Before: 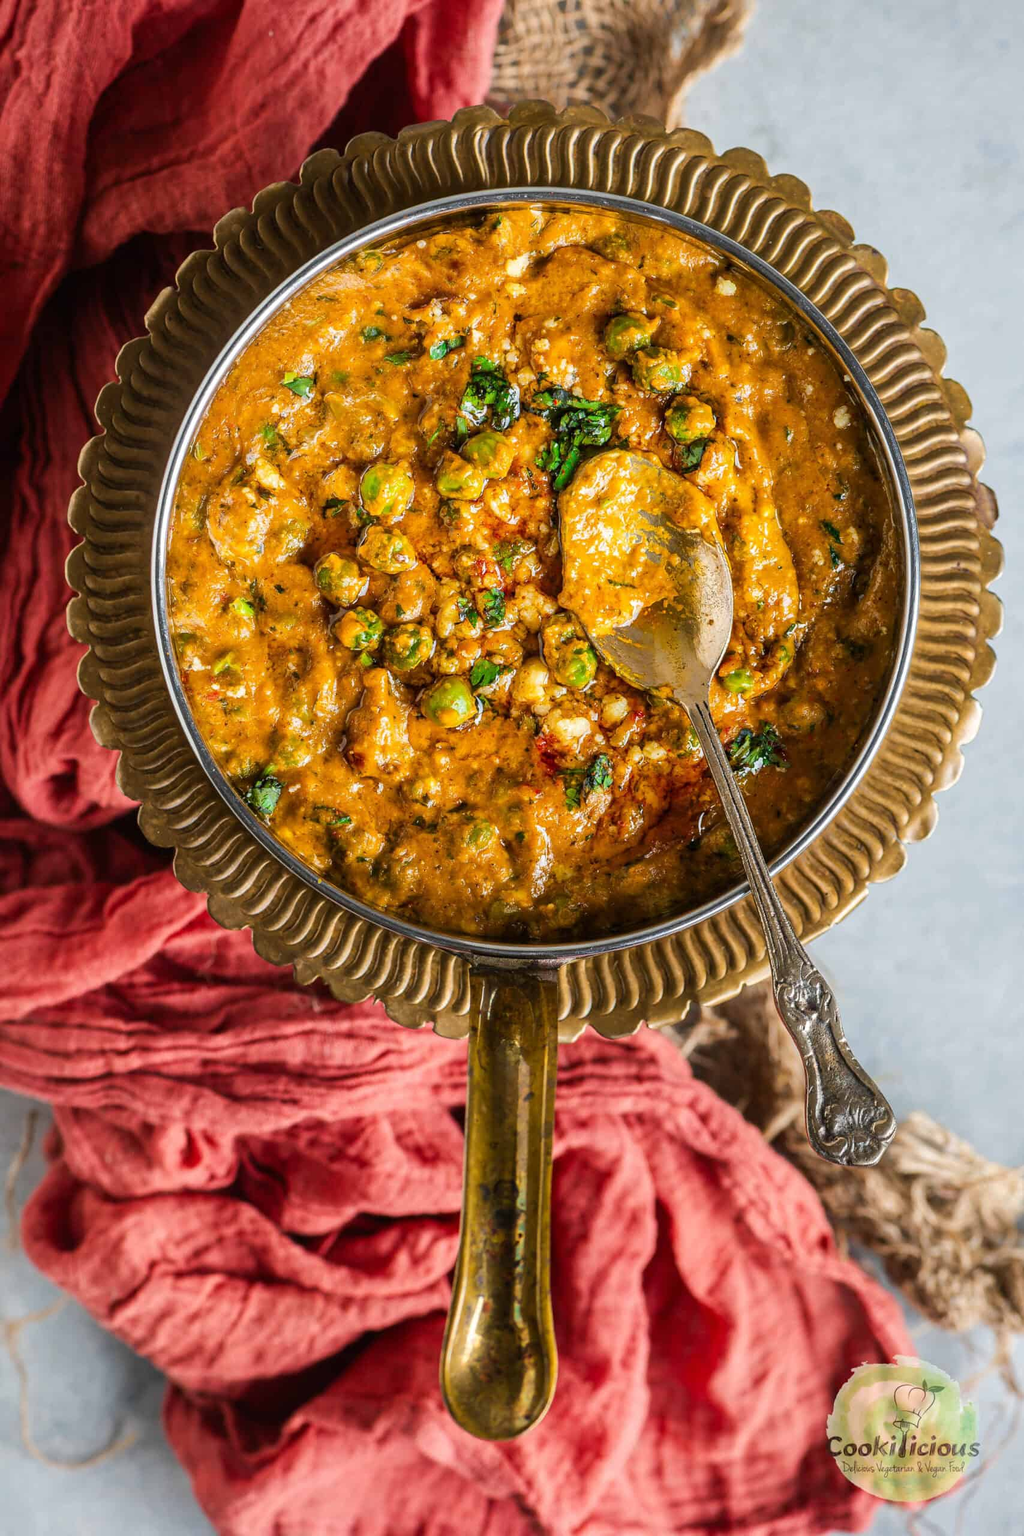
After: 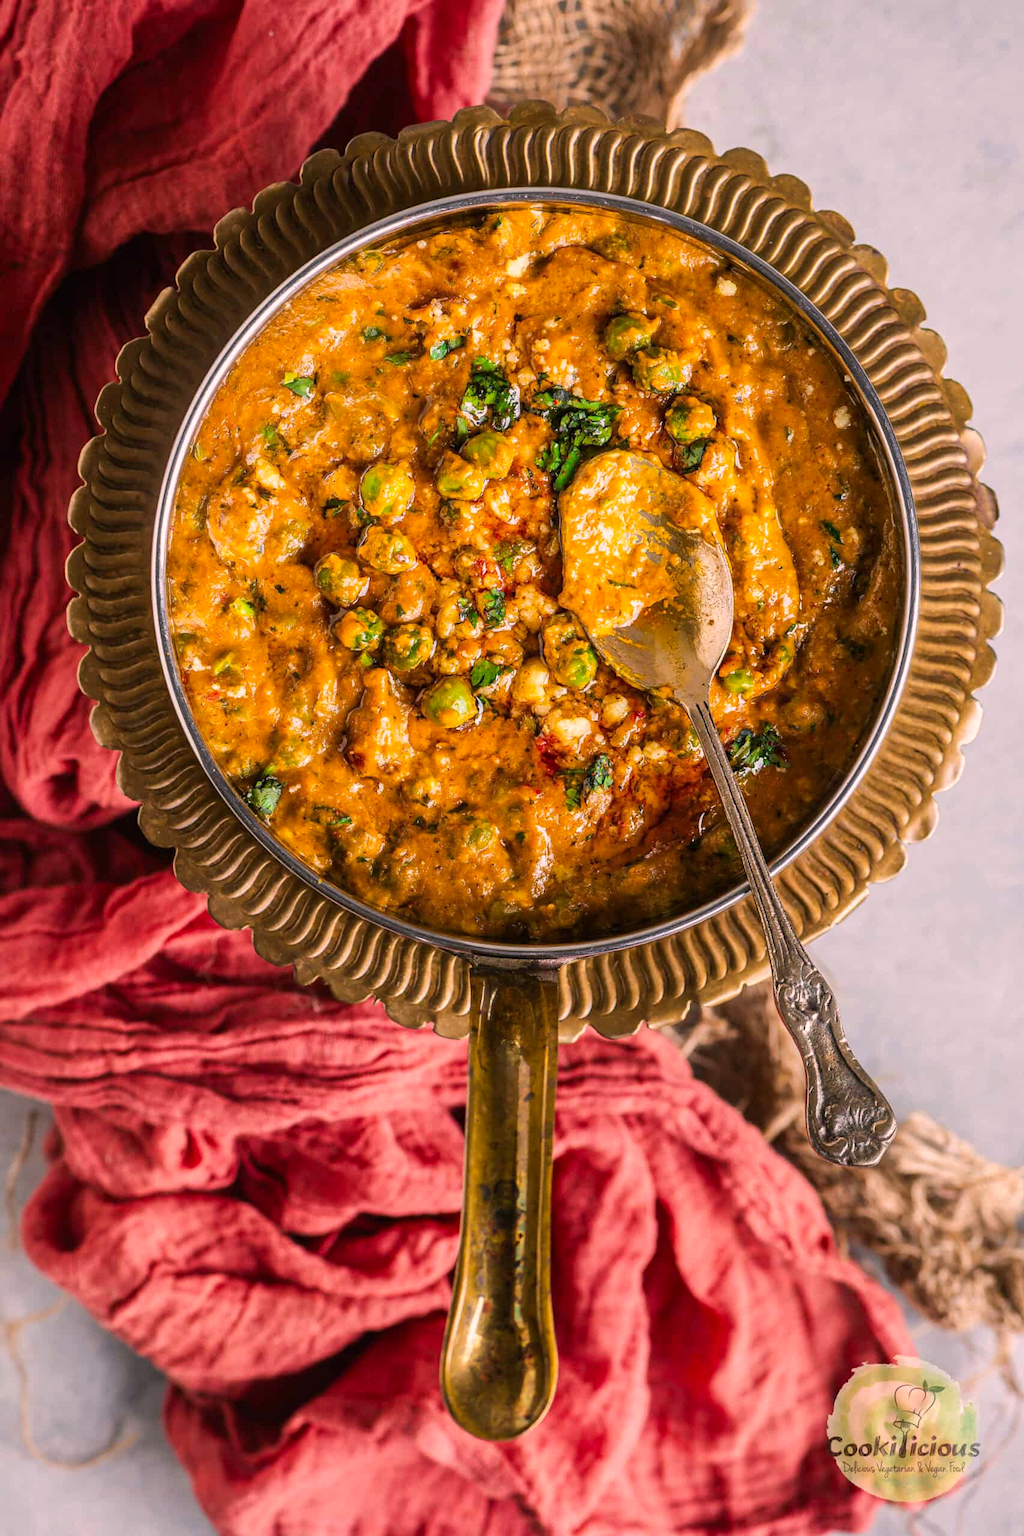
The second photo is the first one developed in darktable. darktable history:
color correction: highlights a* 12.75, highlights b* 5.45
